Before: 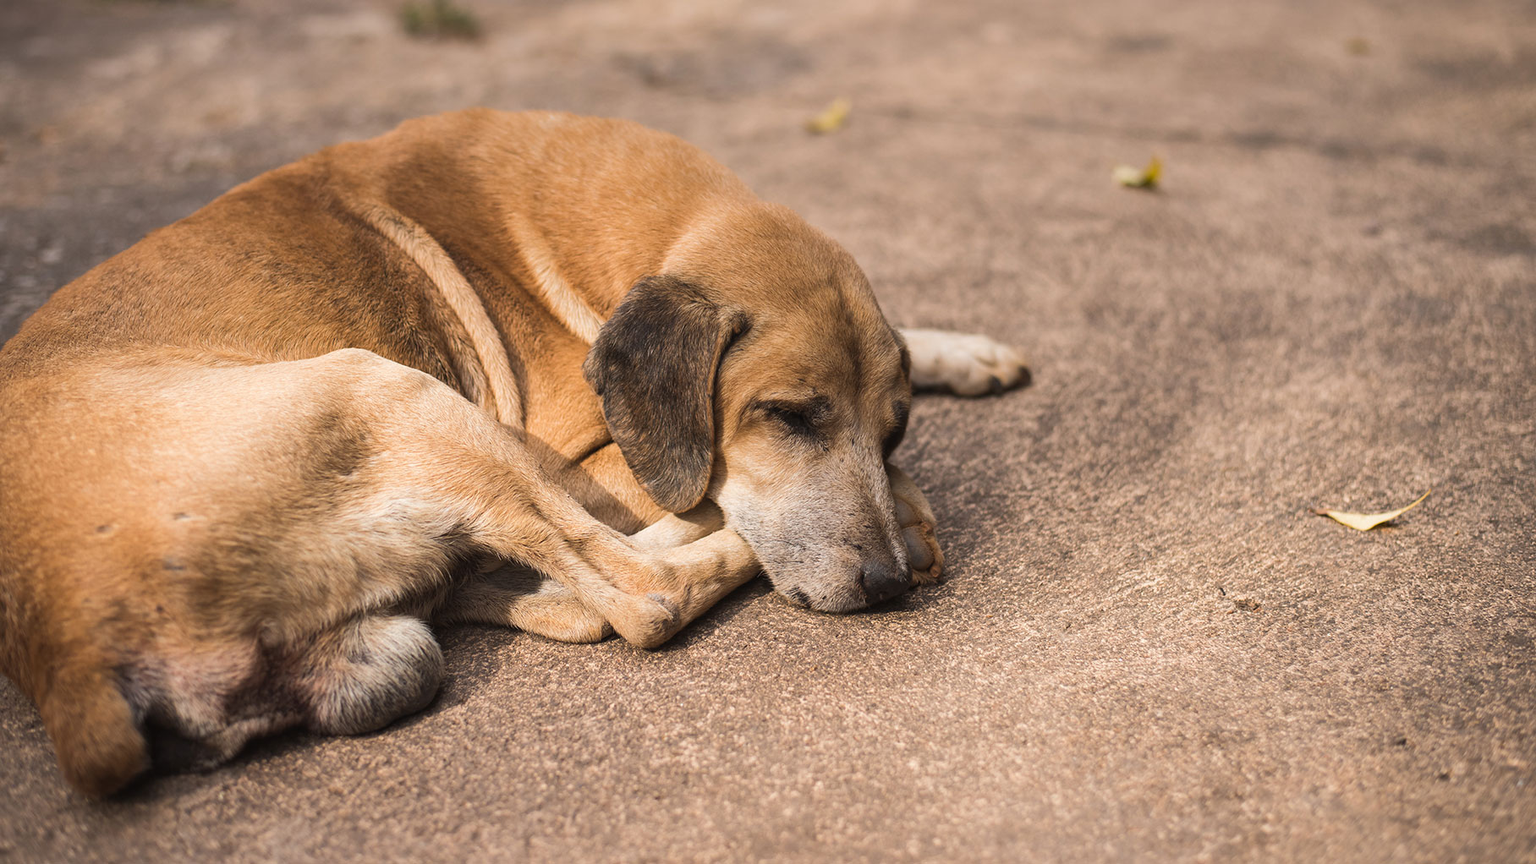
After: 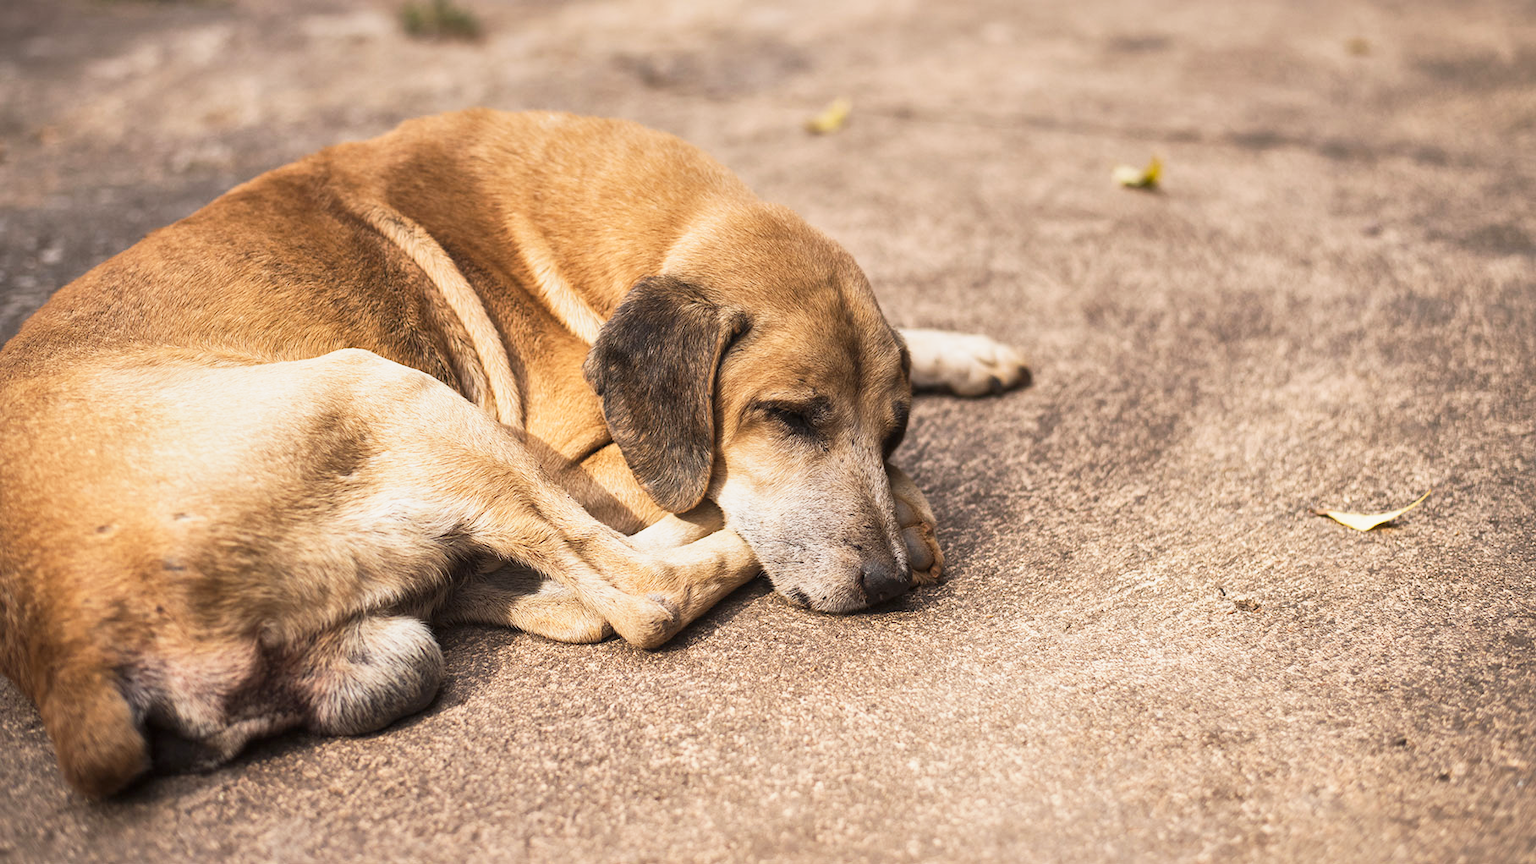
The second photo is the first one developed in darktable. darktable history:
base curve: curves: ch0 [(0, 0) (0.088, 0.125) (0.176, 0.251) (0.354, 0.501) (0.613, 0.749) (1, 0.877)], preserve colors none
local contrast: mode bilateral grid, contrast 20, coarseness 50, detail 132%, midtone range 0.2
